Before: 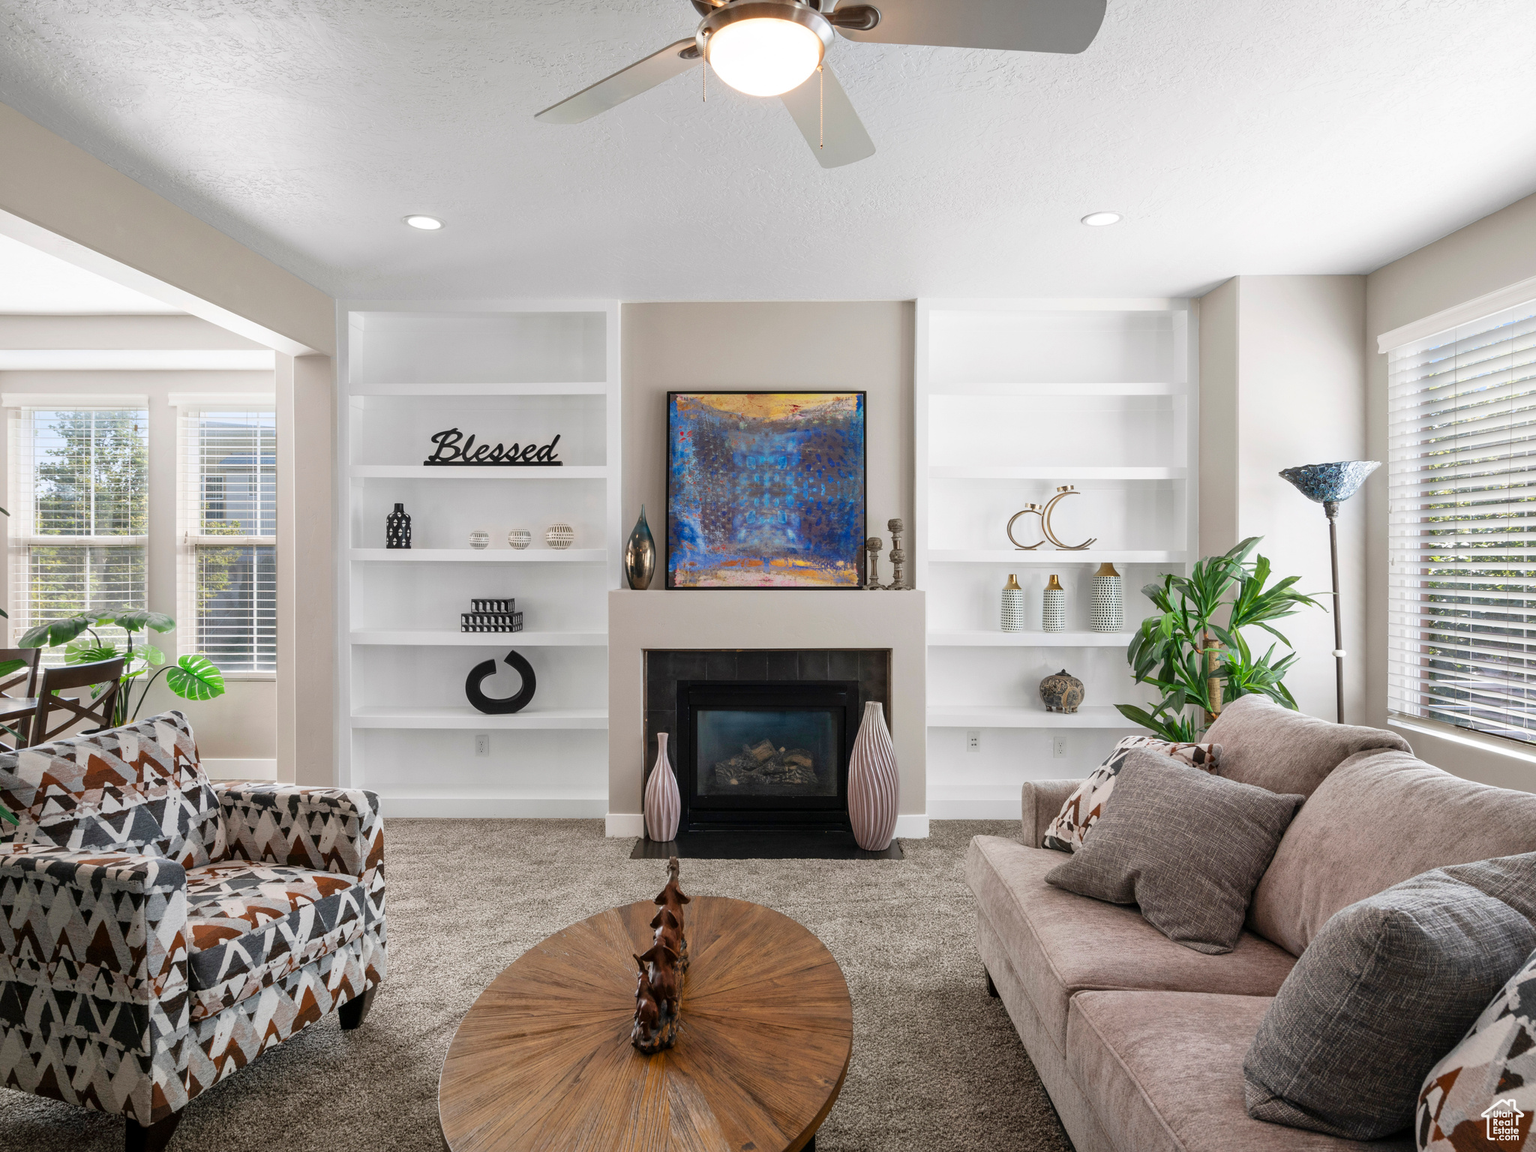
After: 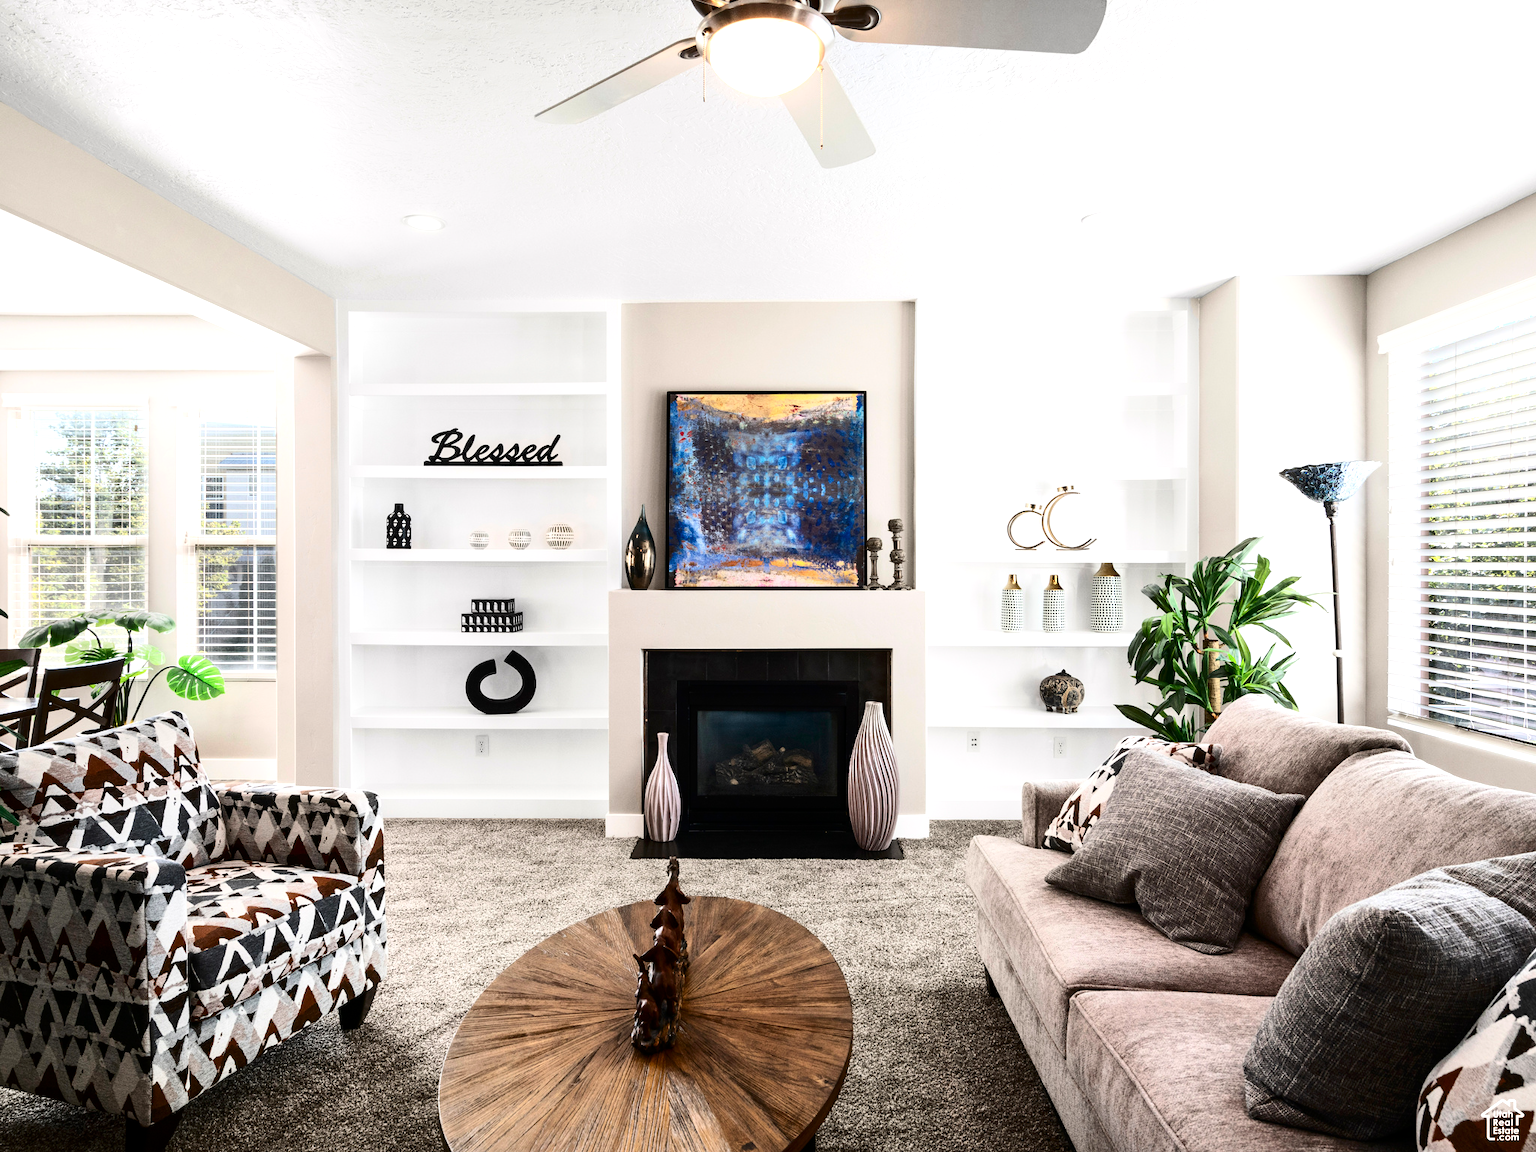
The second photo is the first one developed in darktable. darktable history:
tone equalizer: -8 EV -0.75 EV, -7 EV -0.7 EV, -6 EV -0.6 EV, -5 EV -0.4 EV, -3 EV 0.4 EV, -2 EV 0.6 EV, -1 EV 0.7 EV, +0 EV 0.75 EV, edges refinement/feathering 500, mask exposure compensation -1.57 EV, preserve details no
contrast brightness saturation: contrast 0.28
